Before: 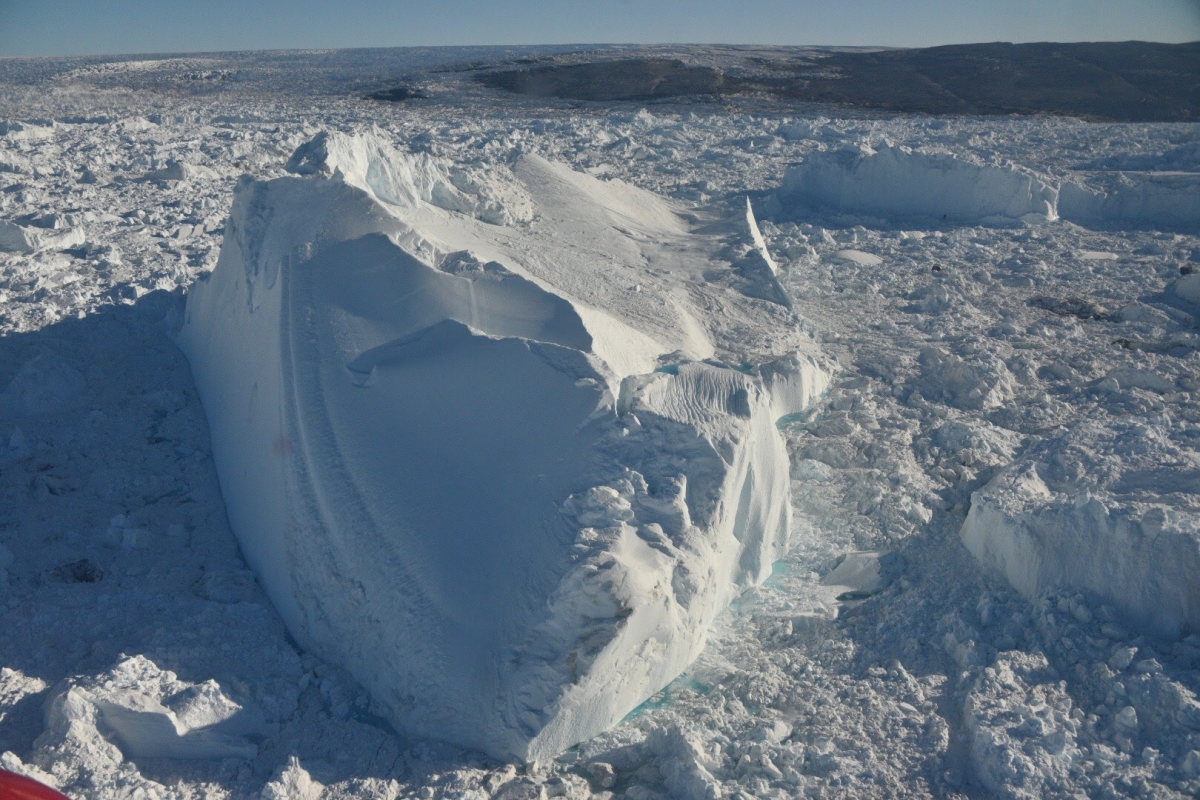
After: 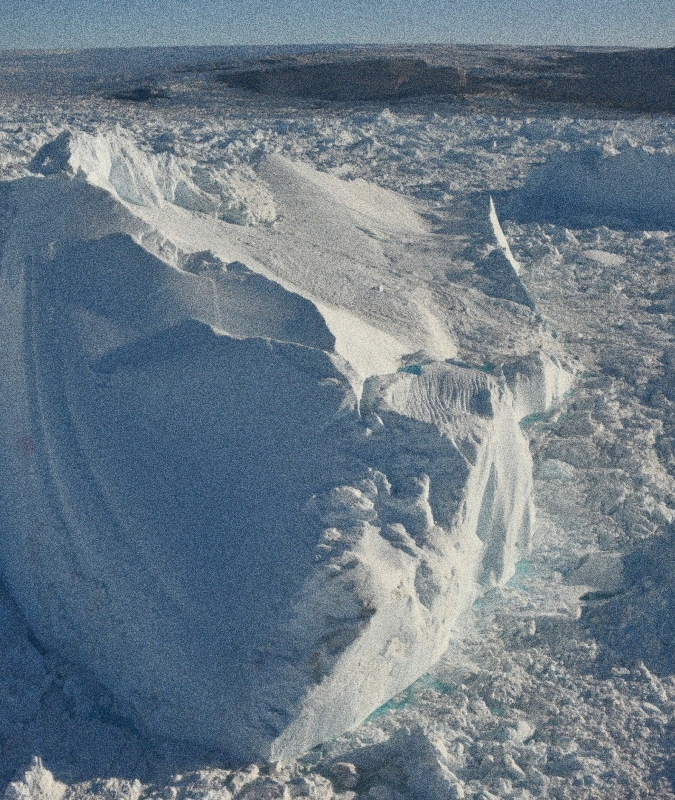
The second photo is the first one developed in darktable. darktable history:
crop: left 21.496%, right 22.254%
grain: coarseness 10.62 ISO, strength 55.56%
vignetting: fall-off start 116.67%, fall-off radius 59.26%, brightness -0.31, saturation -0.056
